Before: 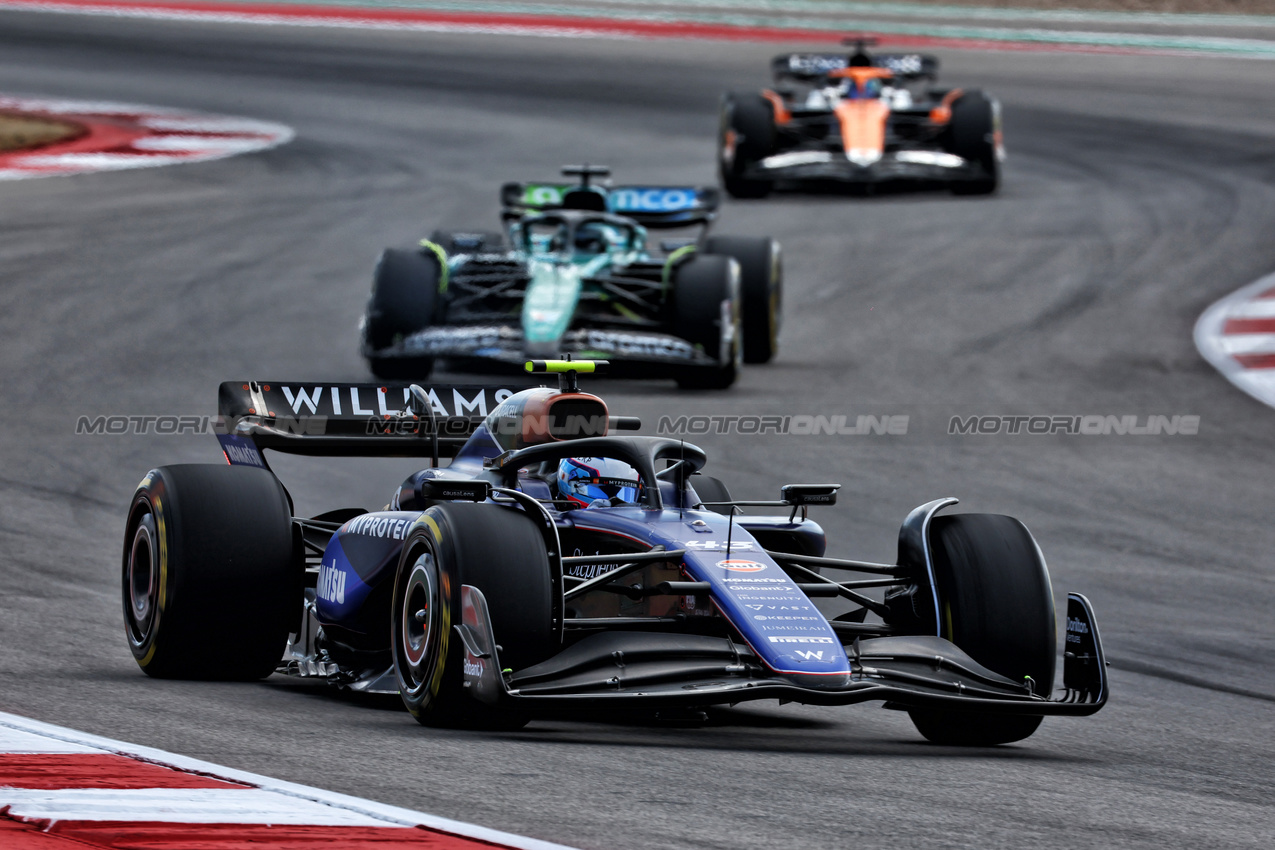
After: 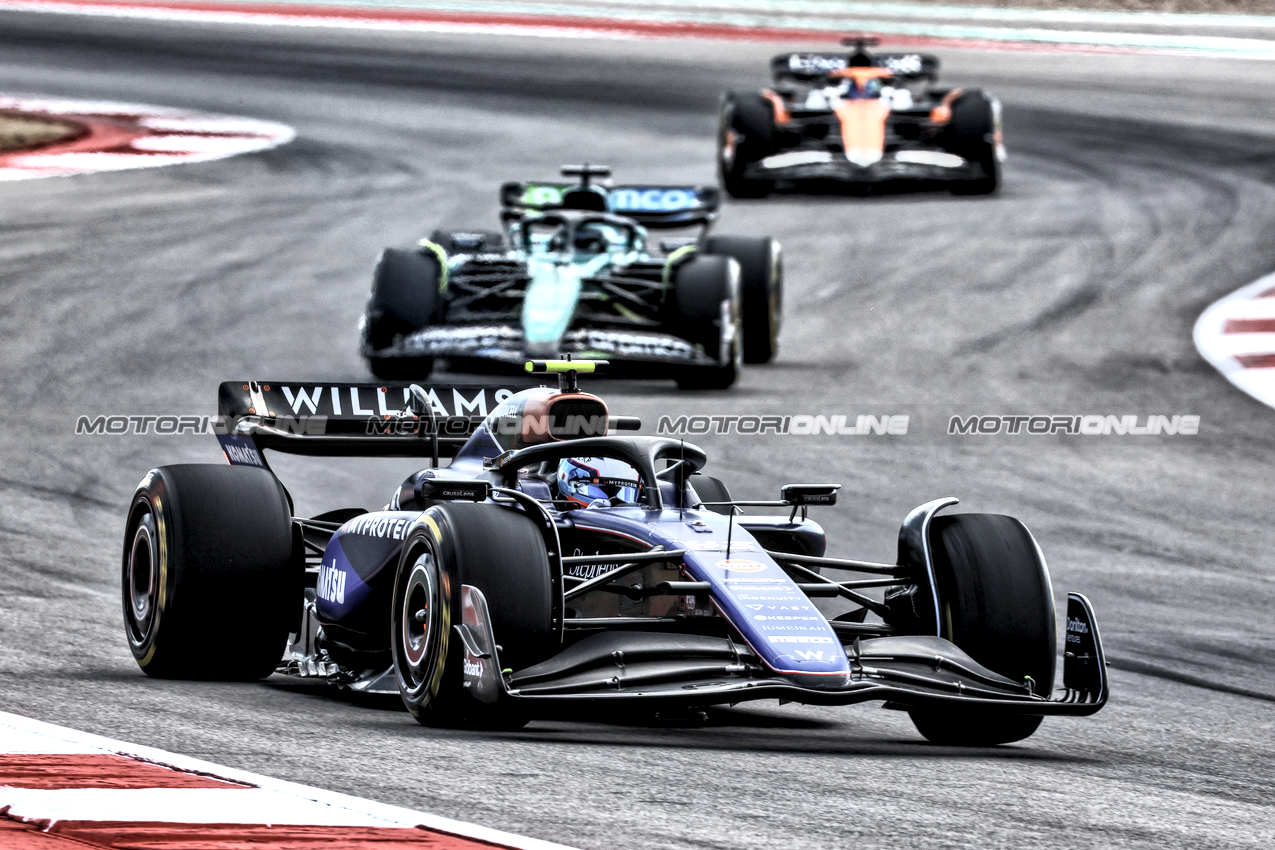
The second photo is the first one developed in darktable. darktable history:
contrast brightness saturation: contrast 0.425, brightness 0.559, saturation -0.184
local contrast: highlights 60%, shadows 60%, detail 160%
